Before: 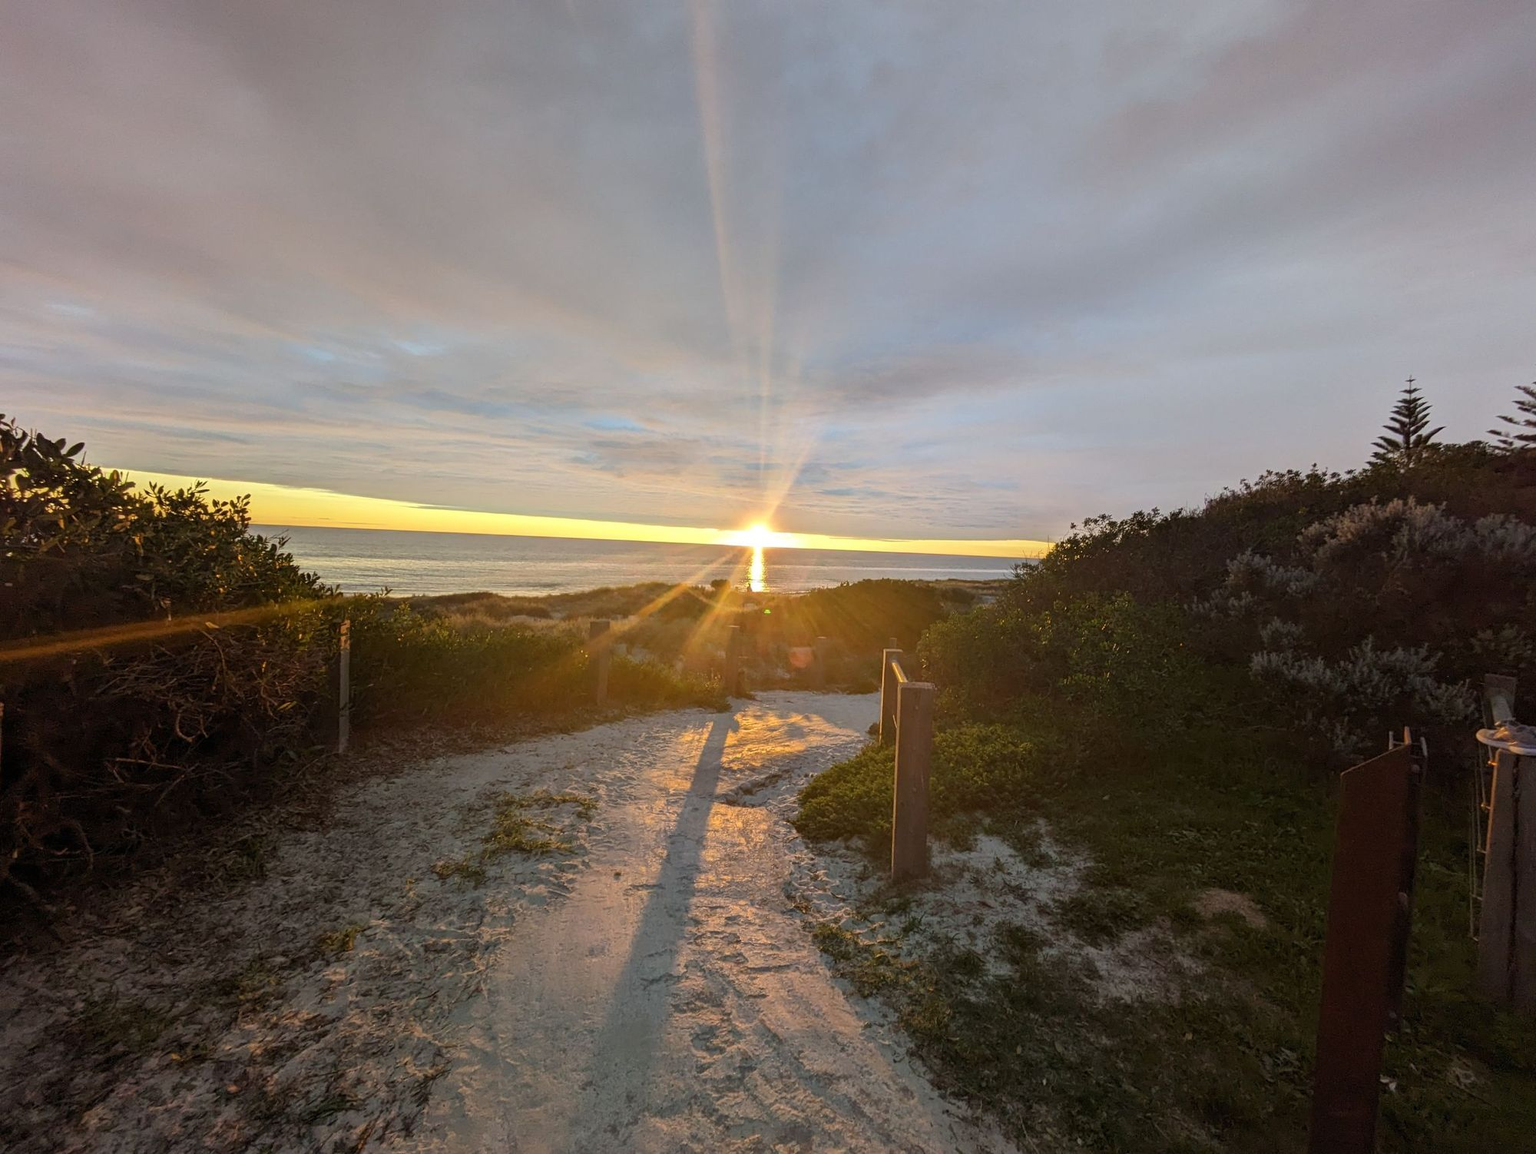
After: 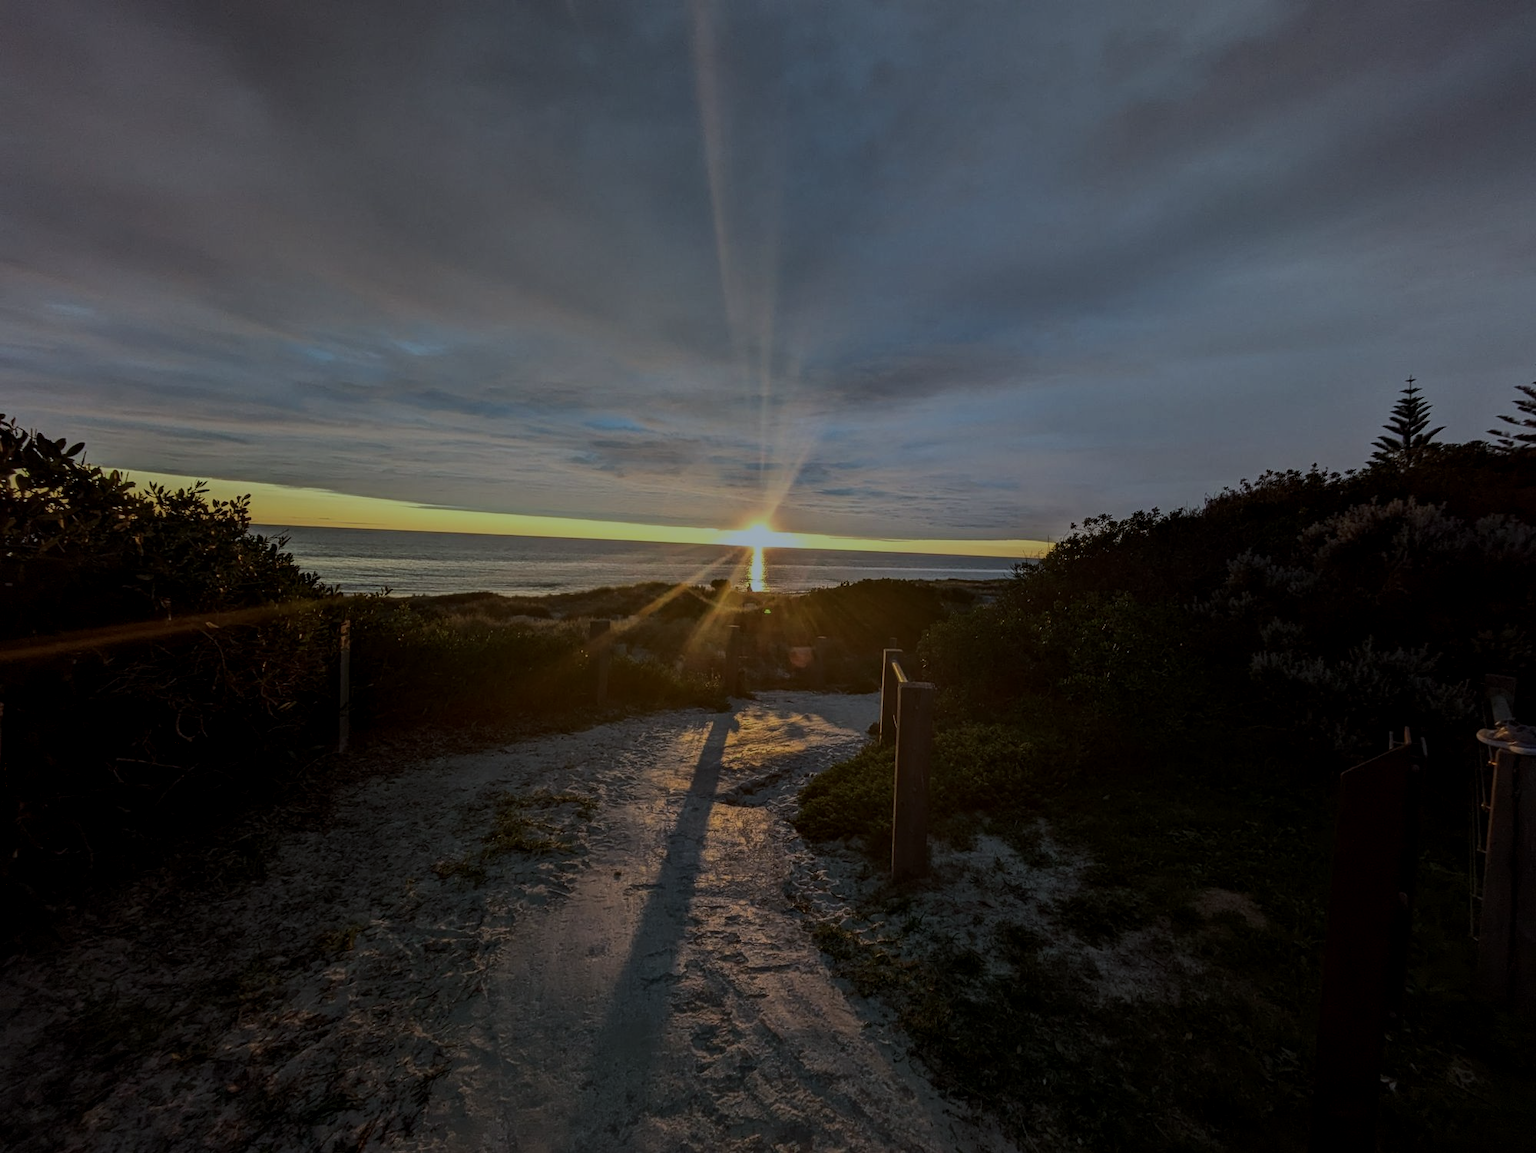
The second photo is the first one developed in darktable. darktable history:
exposure: exposure -2.38 EV, compensate highlight preservation false
base curve: curves: ch0 [(0, 0) (0.028, 0.03) (0.121, 0.232) (0.46, 0.748) (0.859, 0.968) (1, 1)]
color calibration: output R [0.999, 0.026, -0.11, 0], output G [-0.019, 1.037, -0.099, 0], output B [0.022, -0.023, 0.902, 0], x 0.37, y 0.382, temperature 4317 K, clip negative RGB from gamut false
local contrast: on, module defaults
